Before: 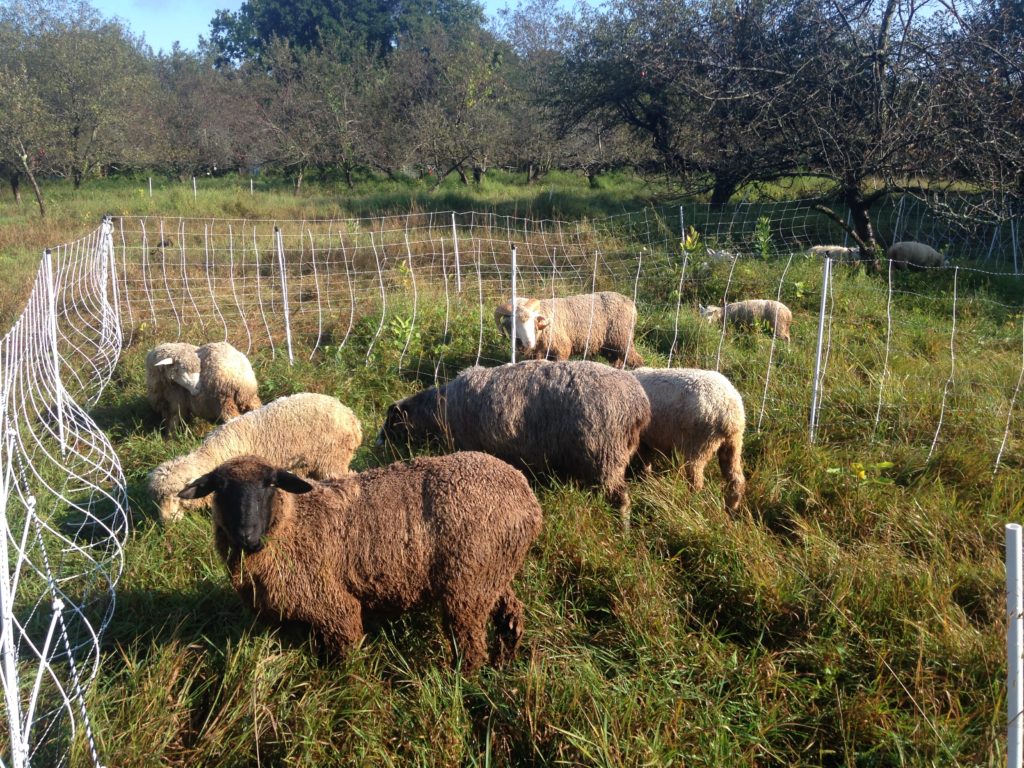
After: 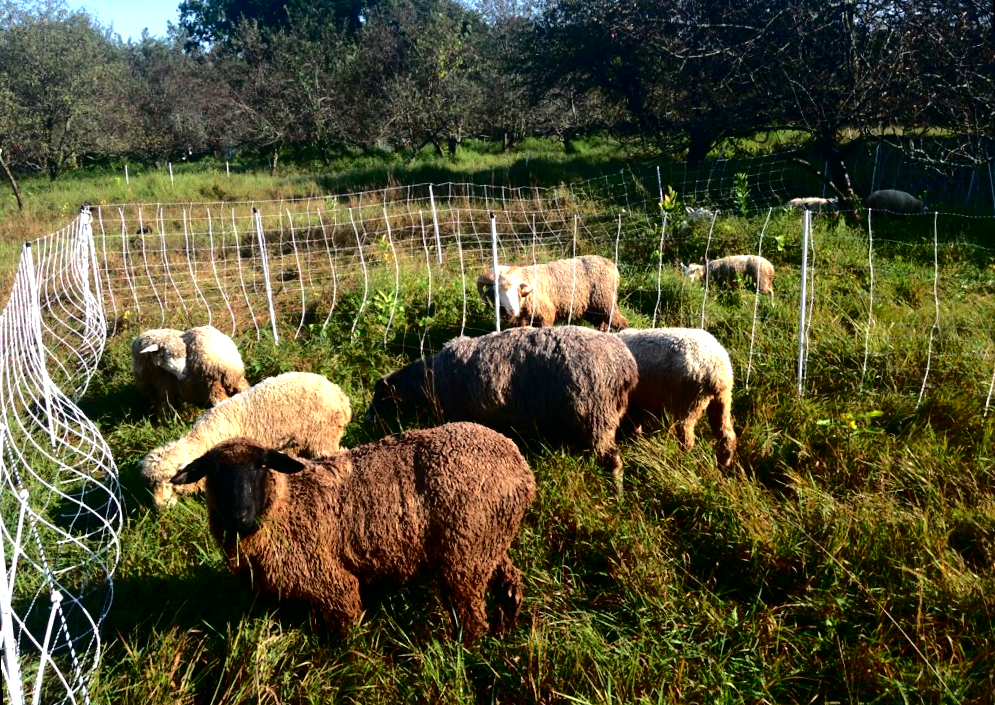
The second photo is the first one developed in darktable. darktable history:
tone curve: curves: ch0 [(0, 0) (0.181, 0.087) (0.498, 0.485) (0.78, 0.742) (0.993, 0.954)]; ch1 [(0, 0) (0.311, 0.149) (0.395, 0.349) (0.488, 0.477) (0.612, 0.641) (1, 1)]; ch2 [(0, 0) (0.5, 0.5) (0.638, 0.667) (1, 1)], color space Lab, independent channels, preserve colors none
rotate and perspective: rotation -3°, crop left 0.031, crop right 0.968, crop top 0.07, crop bottom 0.93
tone equalizer: -8 EV -0.75 EV, -7 EV -0.7 EV, -6 EV -0.6 EV, -5 EV -0.4 EV, -3 EV 0.4 EV, -2 EV 0.6 EV, -1 EV 0.7 EV, +0 EV 0.75 EV, edges refinement/feathering 500, mask exposure compensation -1.57 EV, preserve details no
contrast brightness saturation: brightness -0.09
